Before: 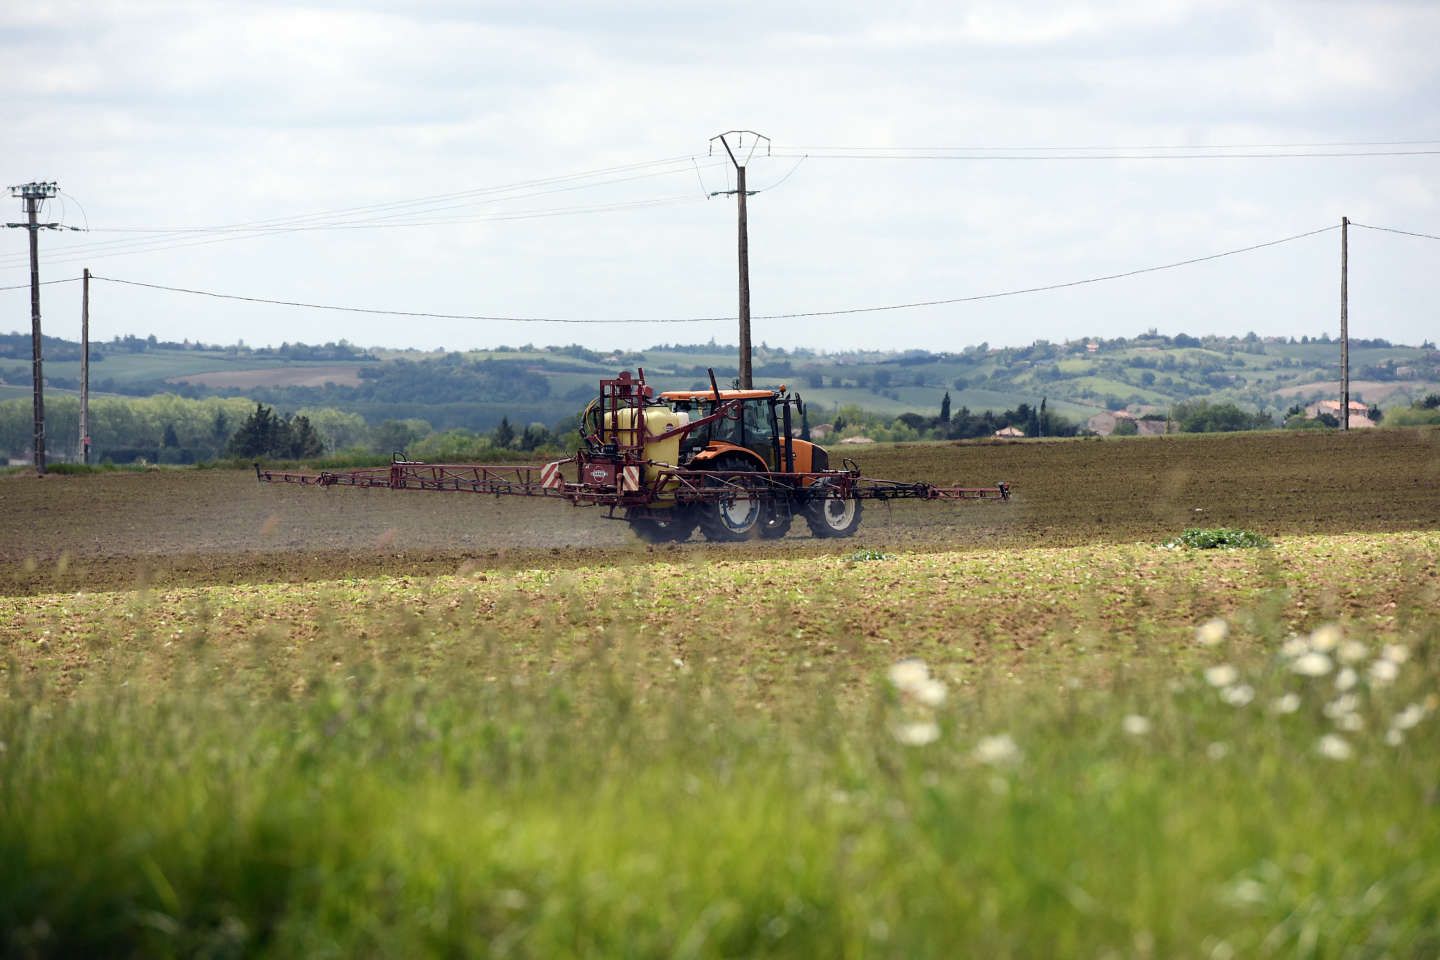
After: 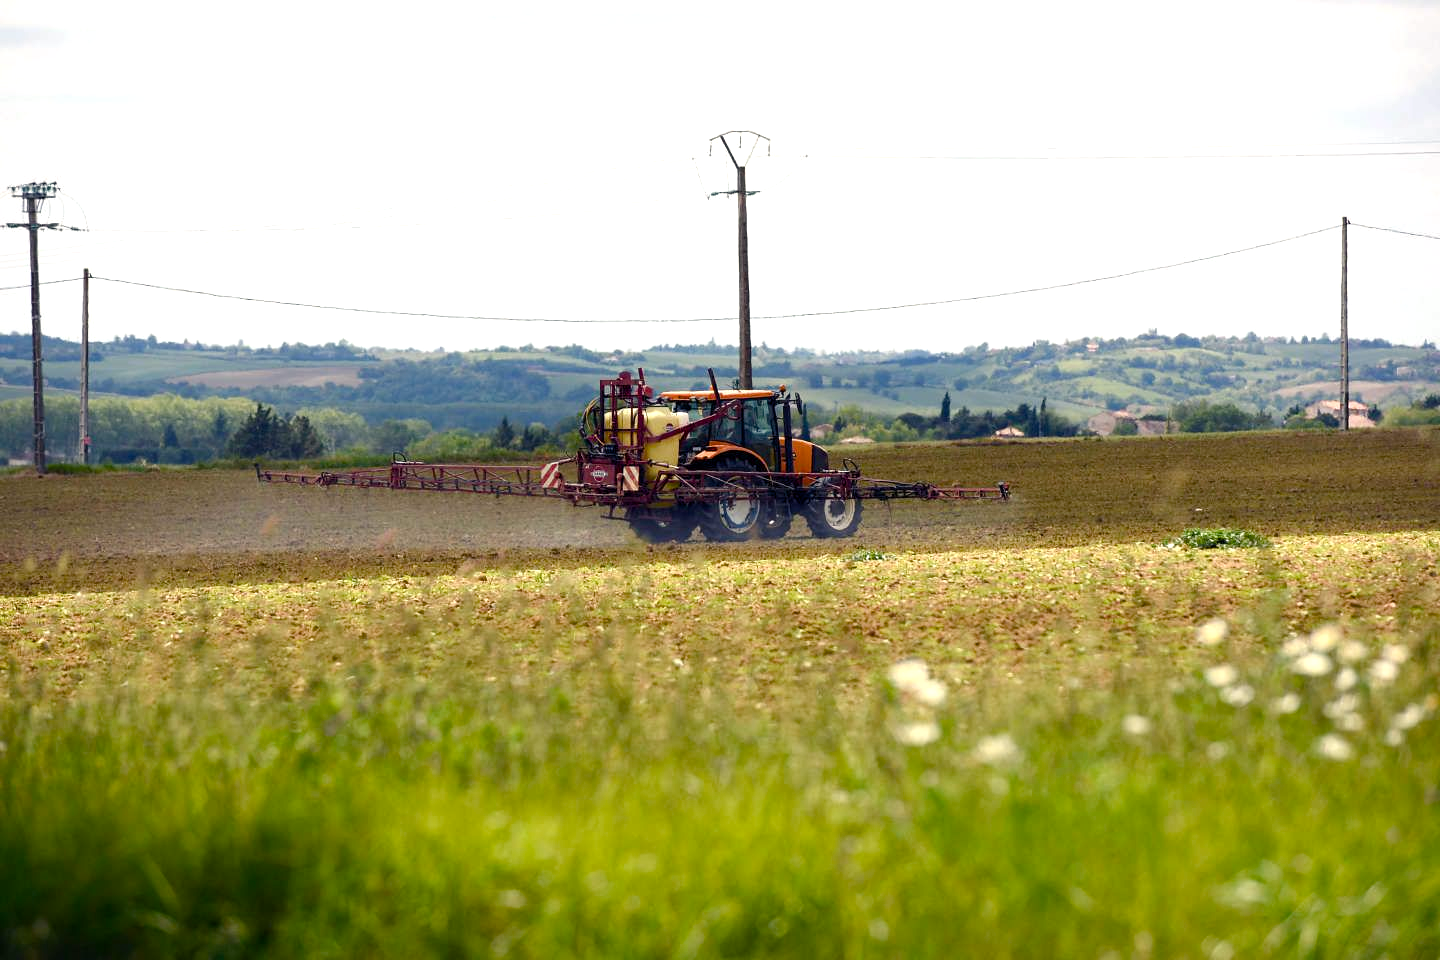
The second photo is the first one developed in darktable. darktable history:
color balance rgb: highlights gain › chroma 2.004%, highlights gain › hue 72.77°, perceptual saturation grading › global saturation 20%, perceptual saturation grading › highlights -24.863%, perceptual saturation grading › shadows 49.879%, perceptual brilliance grading › highlights 10.268%, perceptual brilliance grading › mid-tones 5.056%
